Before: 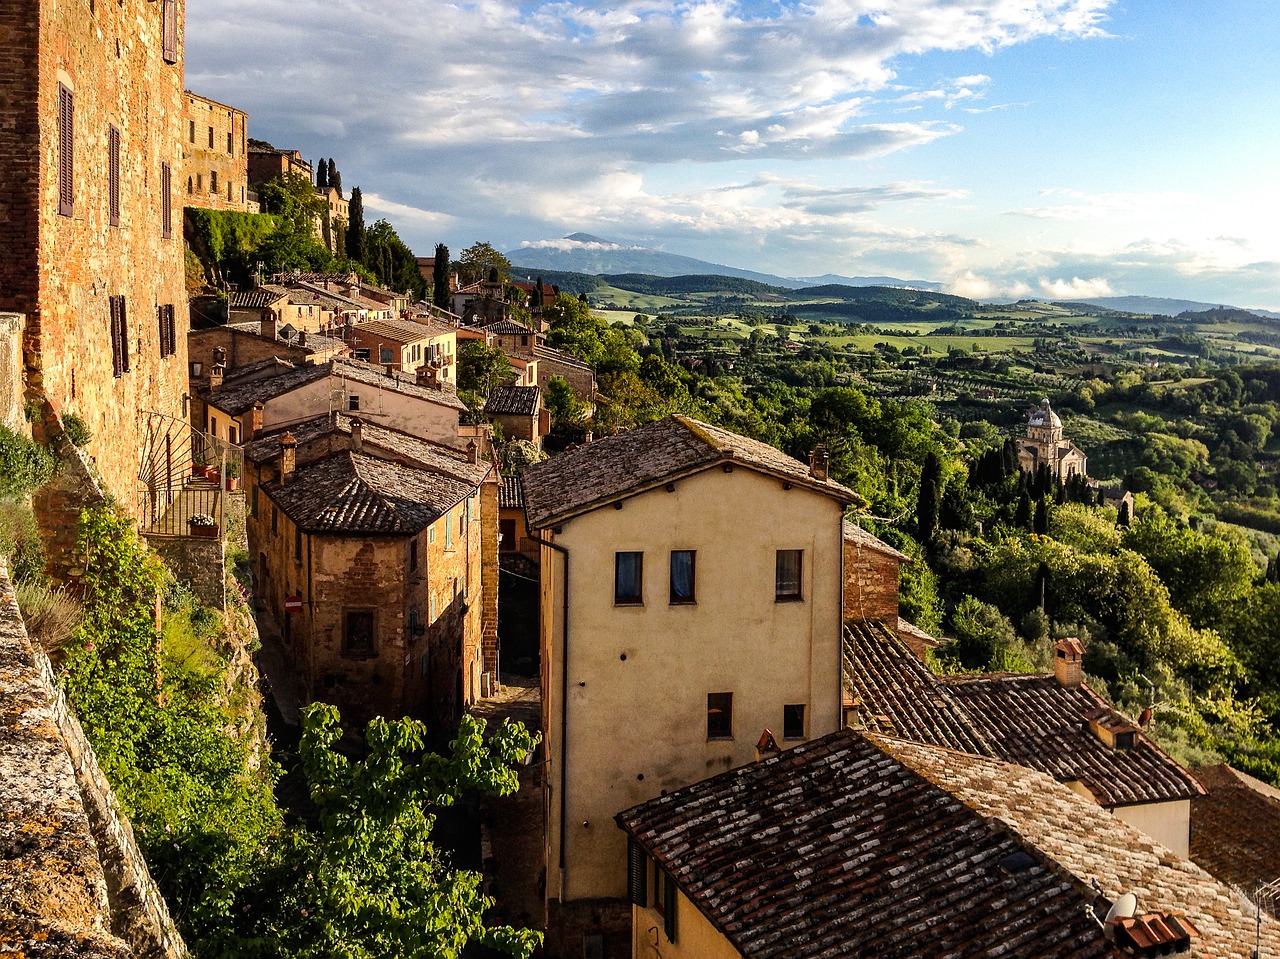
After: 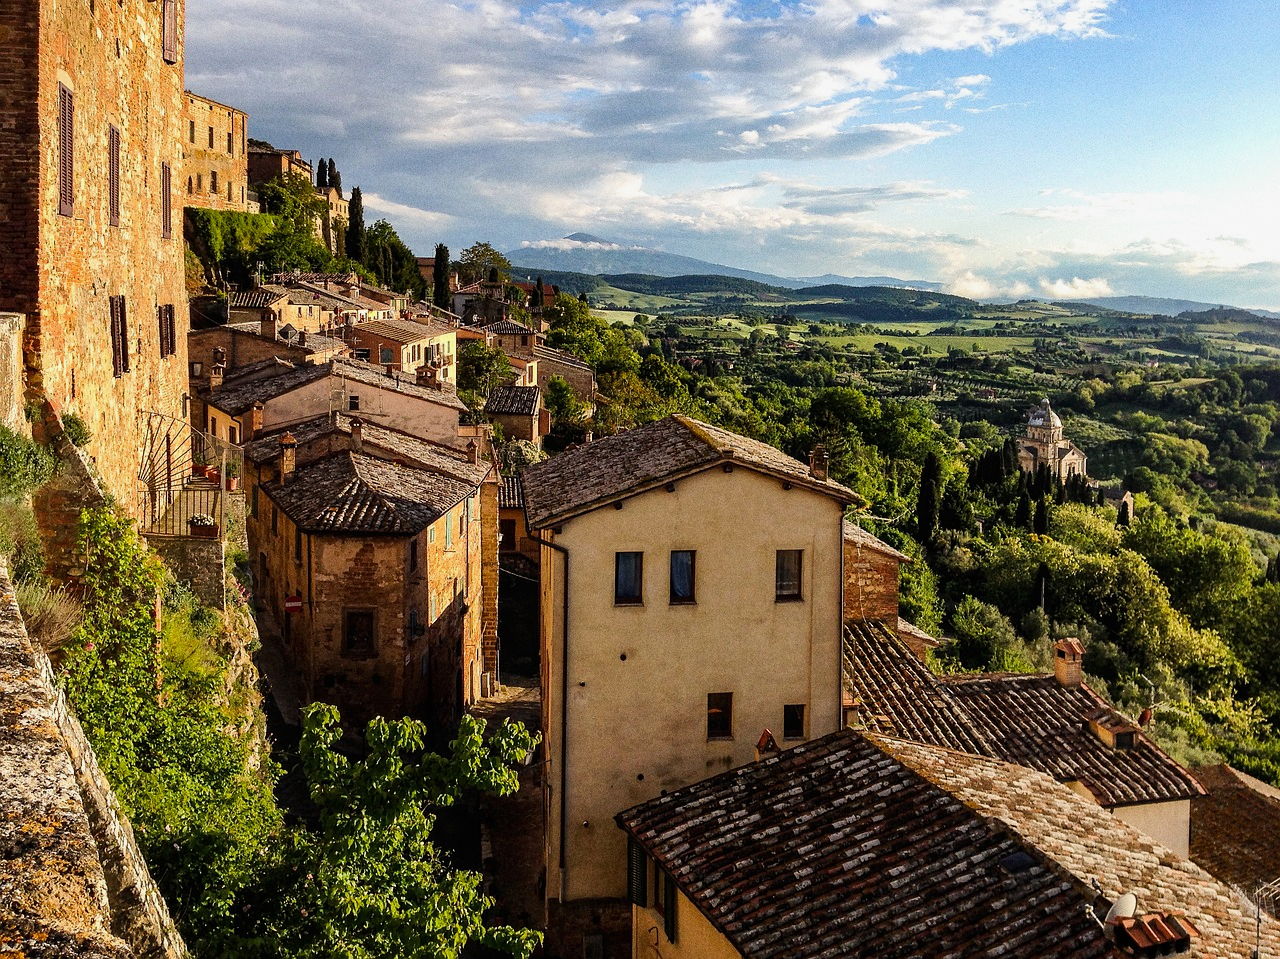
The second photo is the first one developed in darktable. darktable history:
color zones: curves: ch1 [(0, 0.513) (0.143, 0.524) (0.286, 0.511) (0.429, 0.506) (0.571, 0.503) (0.714, 0.503) (0.857, 0.508) (1, 0.513)]
exposure: exposure -0.116 EV, compensate exposure bias true, compensate highlight preservation false
grain: coarseness 0.09 ISO
